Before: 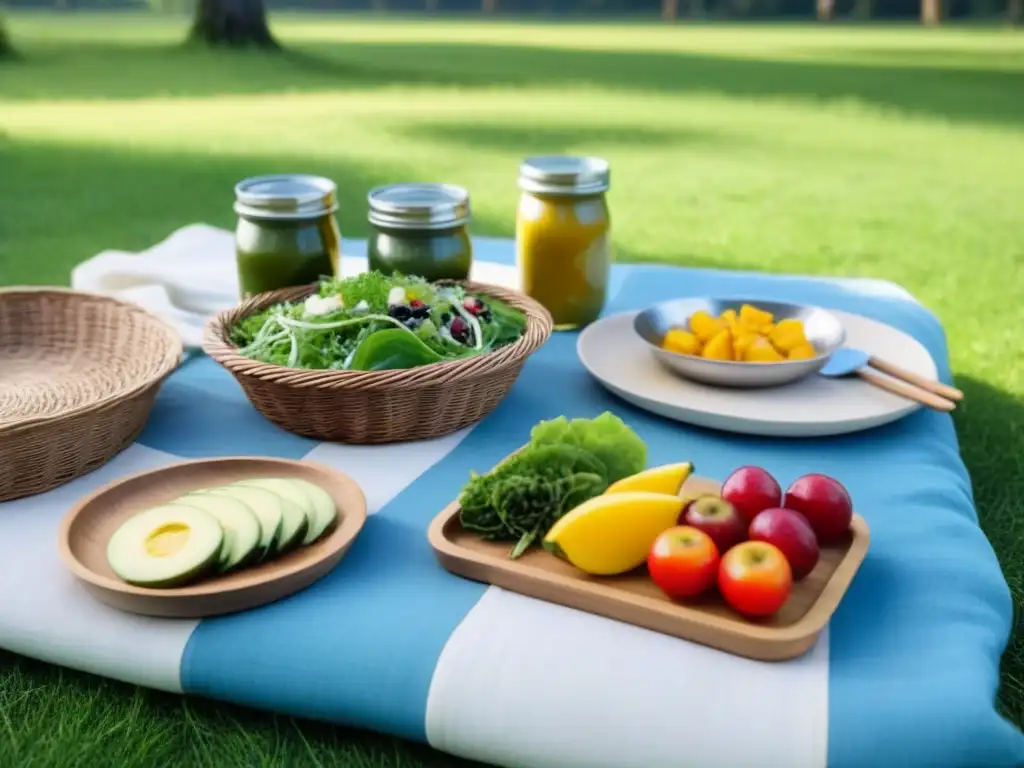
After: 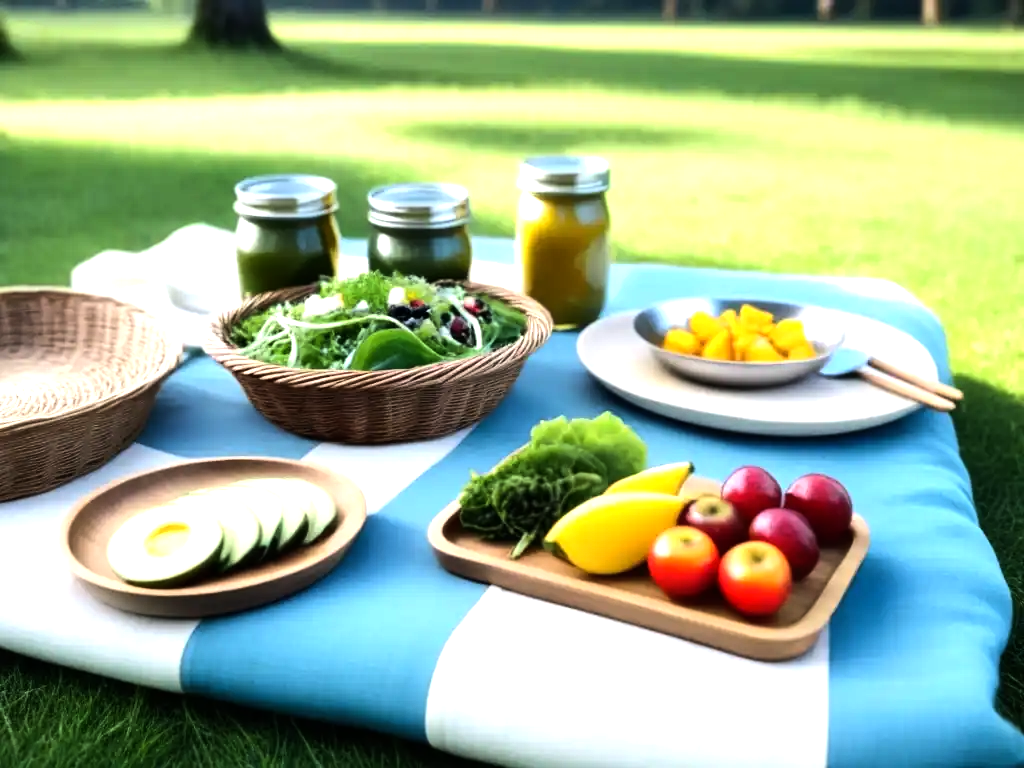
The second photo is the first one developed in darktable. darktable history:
tone equalizer: -8 EV -1.06 EV, -7 EV -1.03 EV, -6 EV -0.848 EV, -5 EV -0.574 EV, -3 EV 0.545 EV, -2 EV 0.843 EV, -1 EV 1.01 EV, +0 EV 1.06 EV, edges refinement/feathering 500, mask exposure compensation -1.57 EV, preserve details no
